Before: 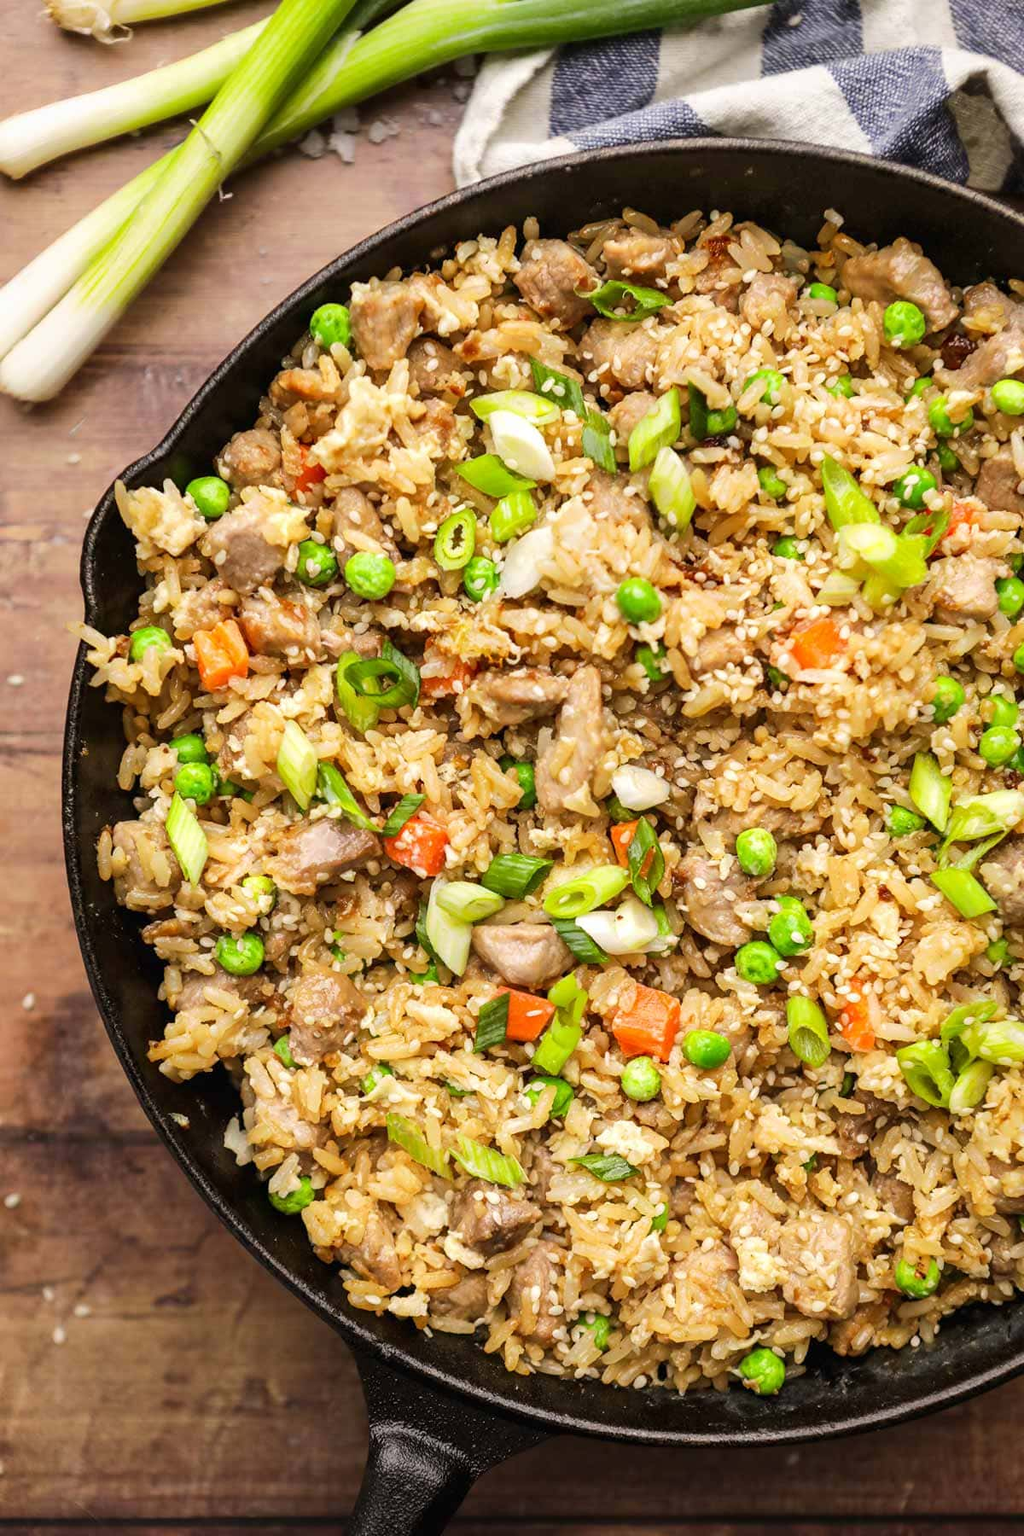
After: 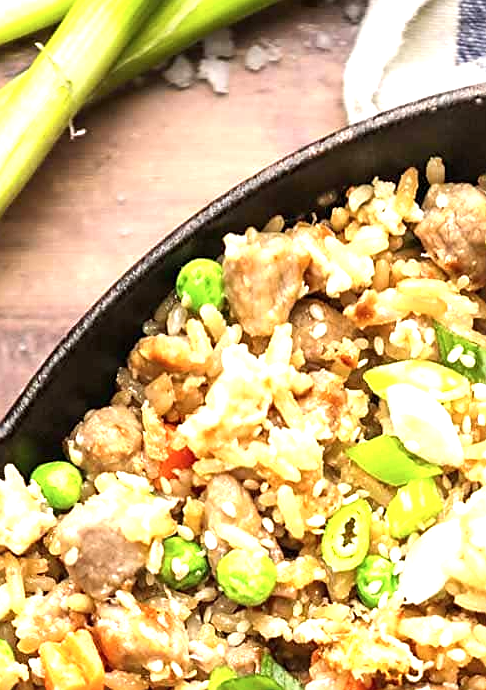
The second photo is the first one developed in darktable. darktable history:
crop: left 15.598%, top 5.425%, right 43.838%, bottom 56.238%
shadows and highlights: radius 113.22, shadows 51.59, white point adjustment 9.13, highlights -2.29, soften with gaussian
sharpen: amount 0.493
exposure: exposure 0.632 EV, compensate exposure bias true, compensate highlight preservation false
